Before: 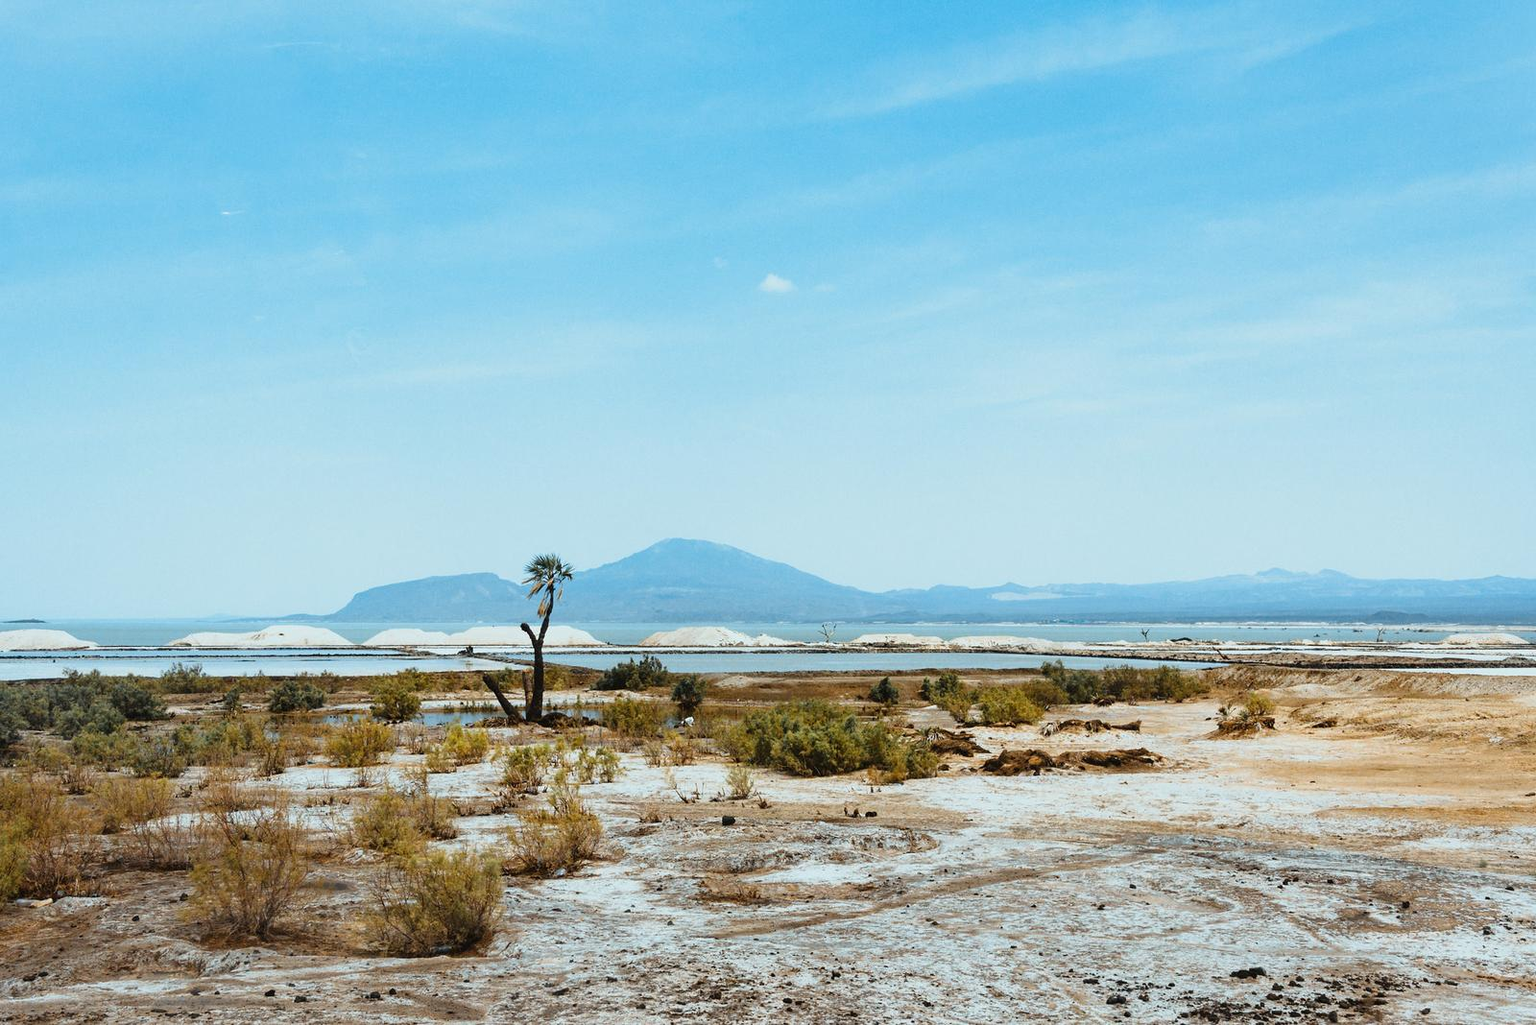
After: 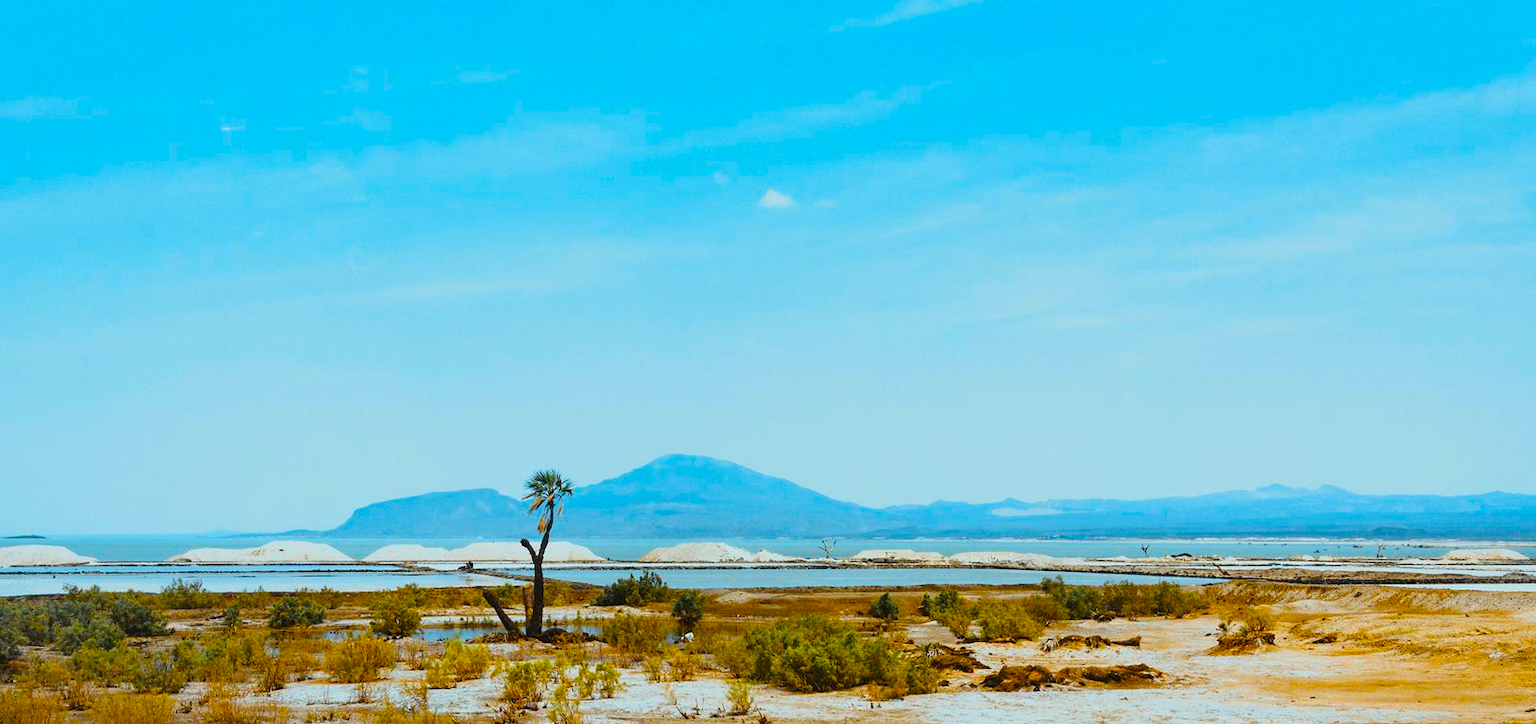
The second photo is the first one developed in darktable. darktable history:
color balance: input saturation 134.34%, contrast -10.04%, contrast fulcrum 19.67%, output saturation 133.51%
crop and rotate: top 8.293%, bottom 20.996%
